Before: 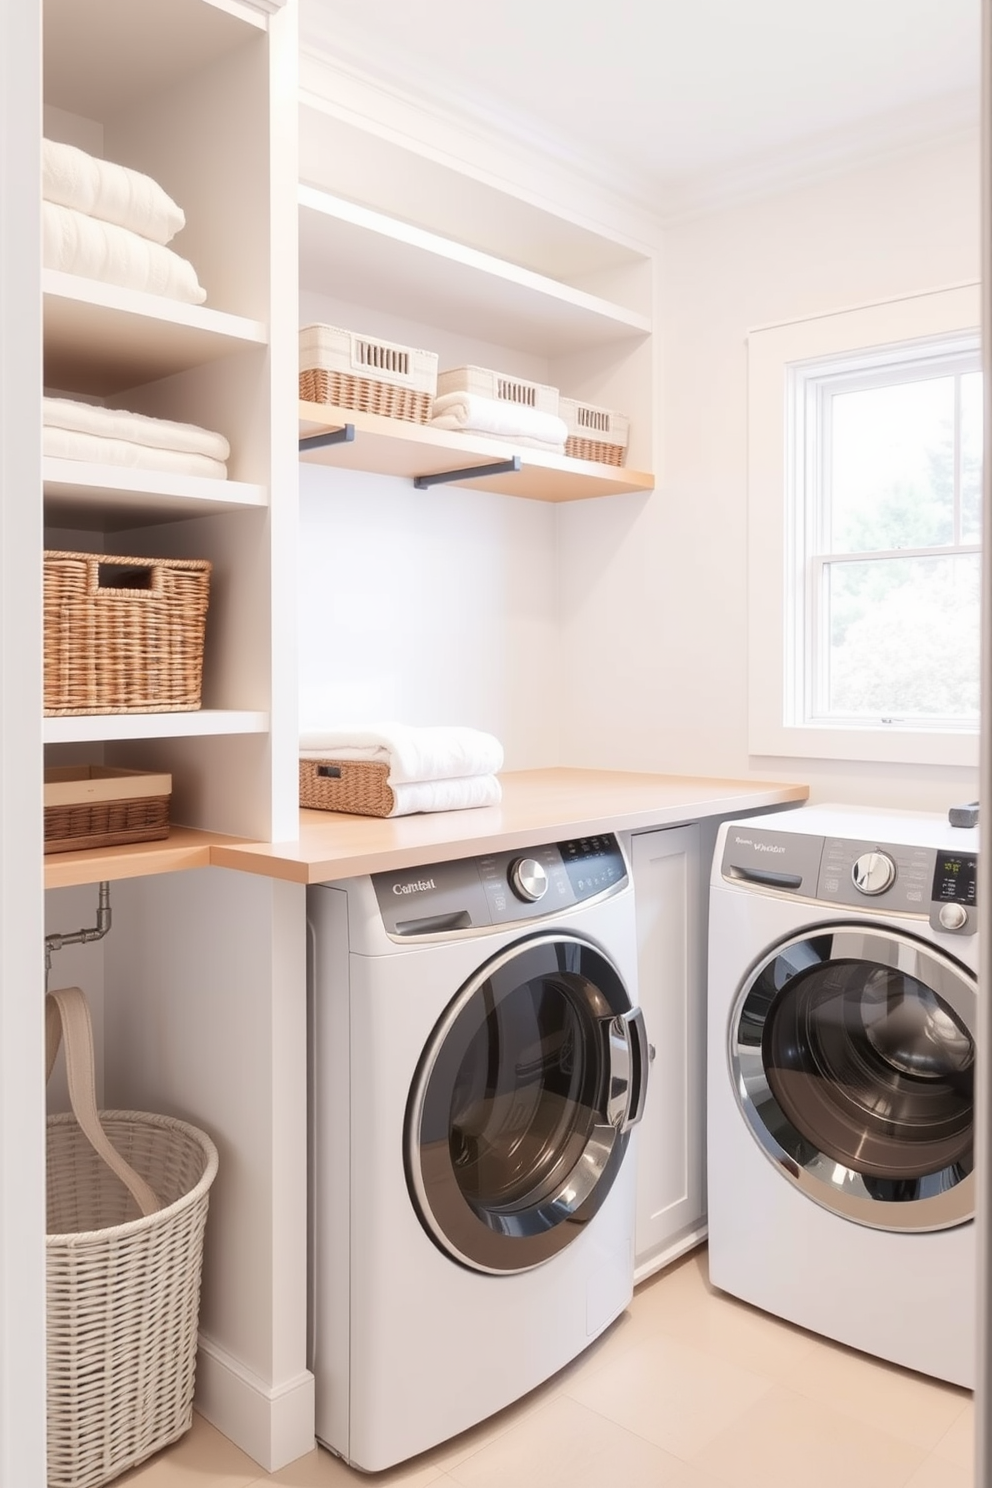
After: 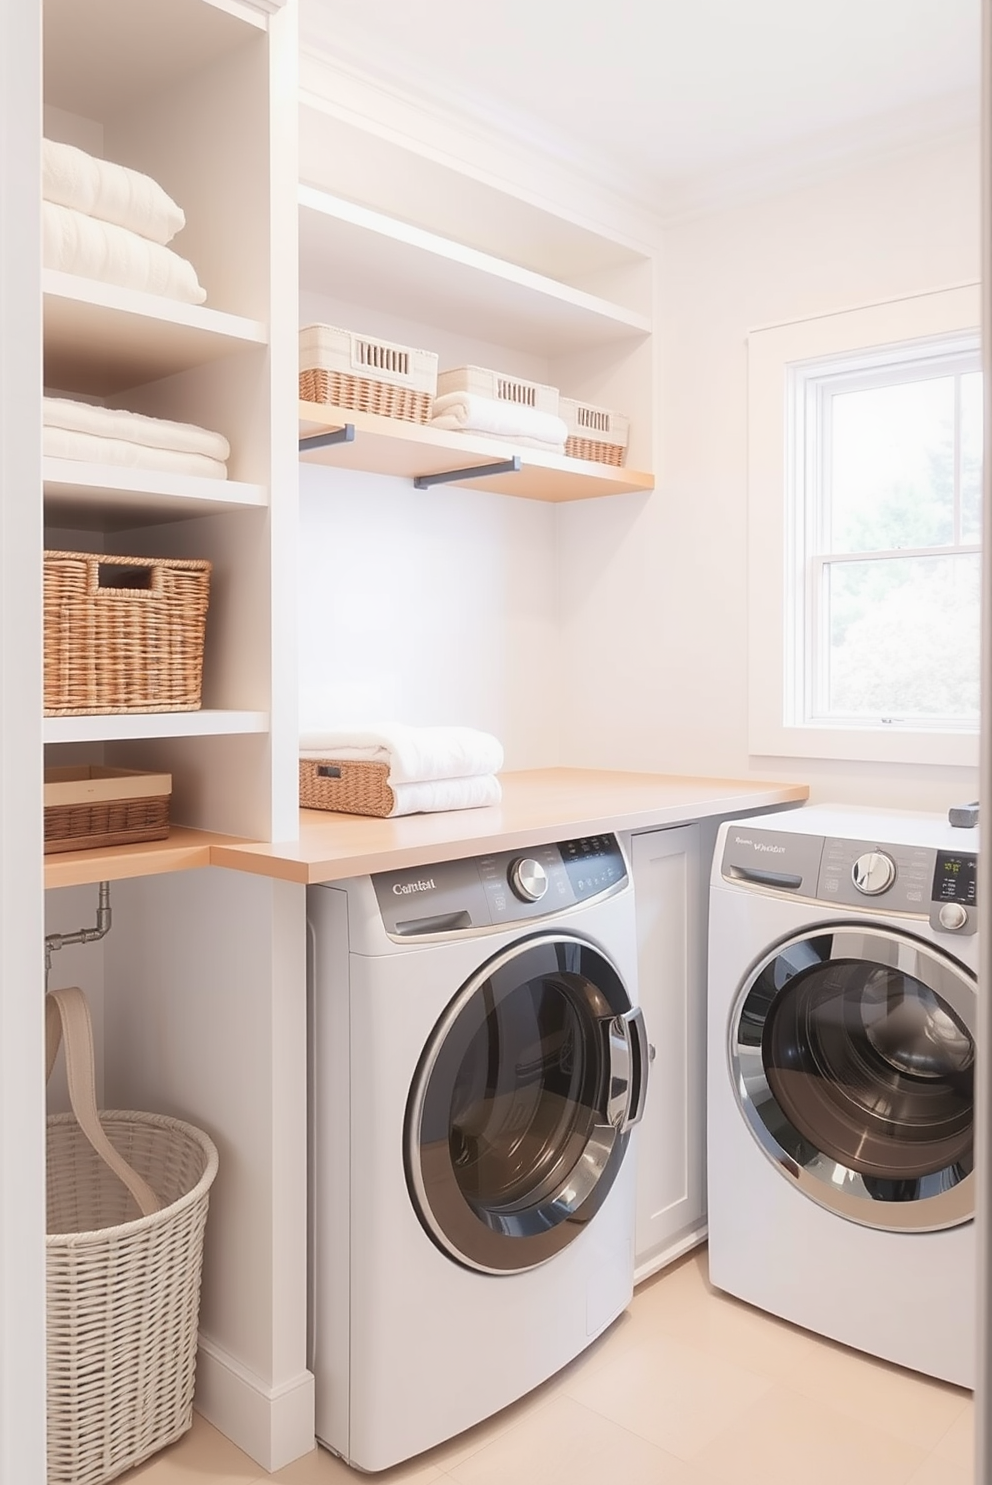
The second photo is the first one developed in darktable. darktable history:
crop: top 0.05%, bottom 0.098%
contrast equalizer: y [[0.46, 0.454, 0.451, 0.451, 0.455, 0.46], [0.5 ×6], [0.5 ×6], [0 ×6], [0 ×6]]
sharpen: radius 1.864, amount 0.398, threshold 1.271
